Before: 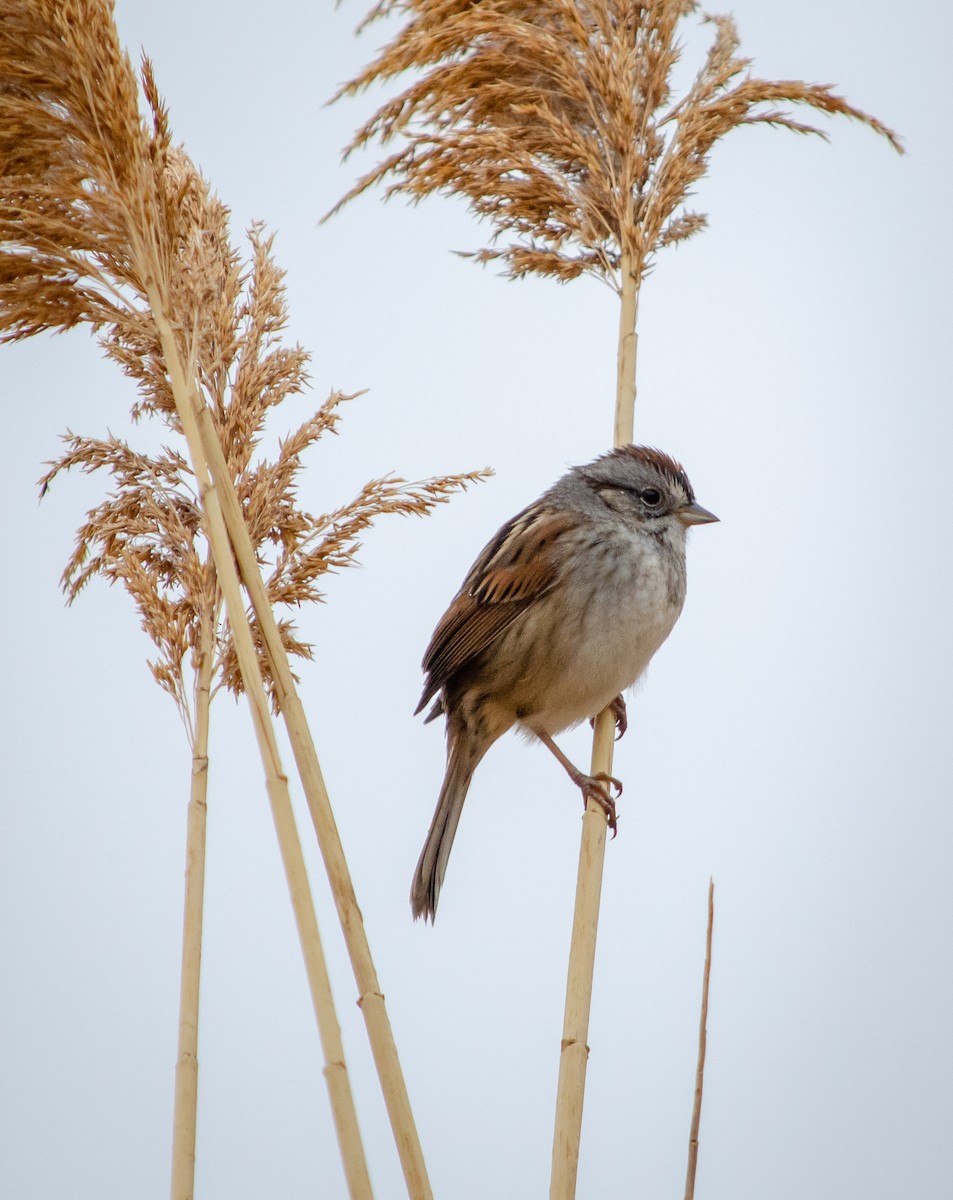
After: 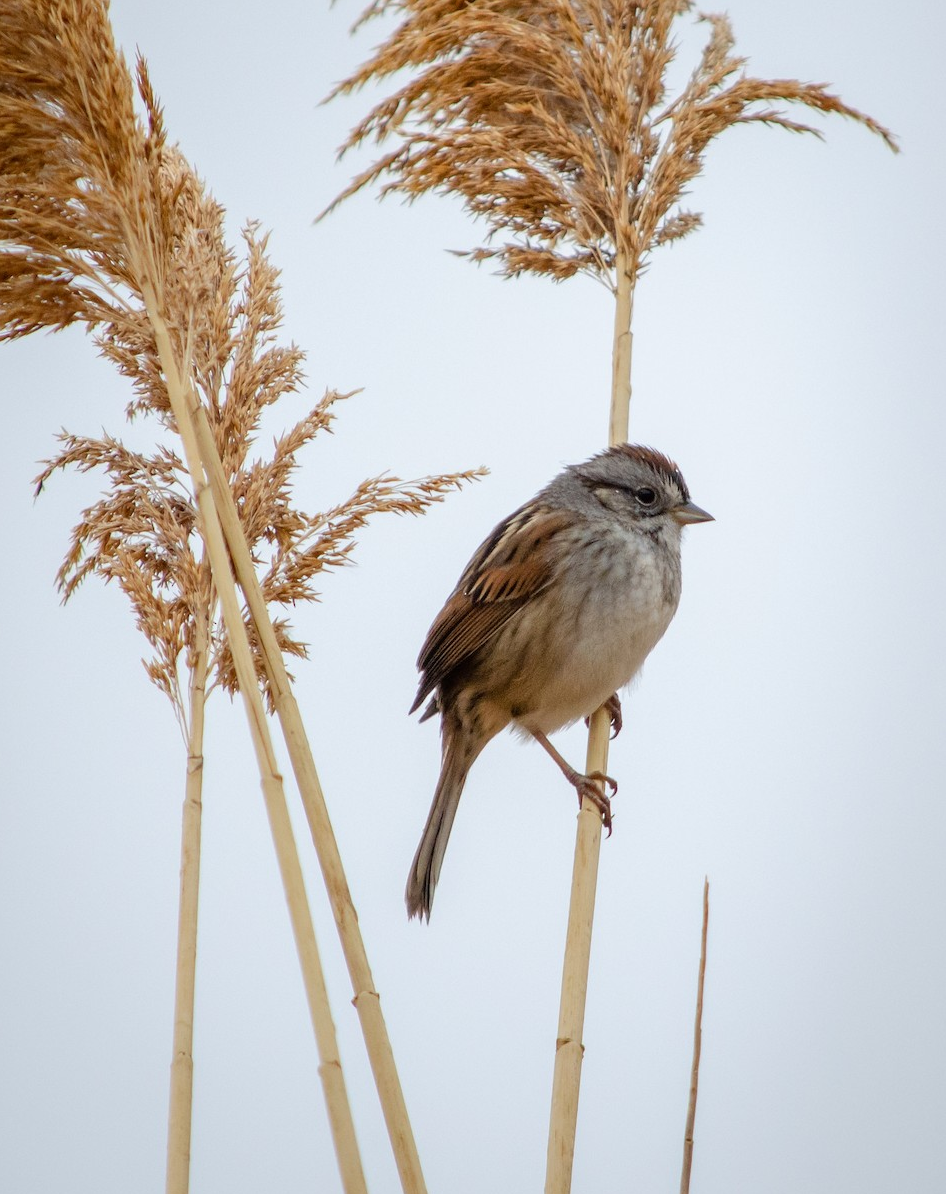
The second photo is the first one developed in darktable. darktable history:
color calibration: illuminant same as pipeline (D50), adaptation XYZ, x 0.345, y 0.358, temperature 5018.71 K
crop and rotate: left 0.656%, top 0.133%, bottom 0.293%
